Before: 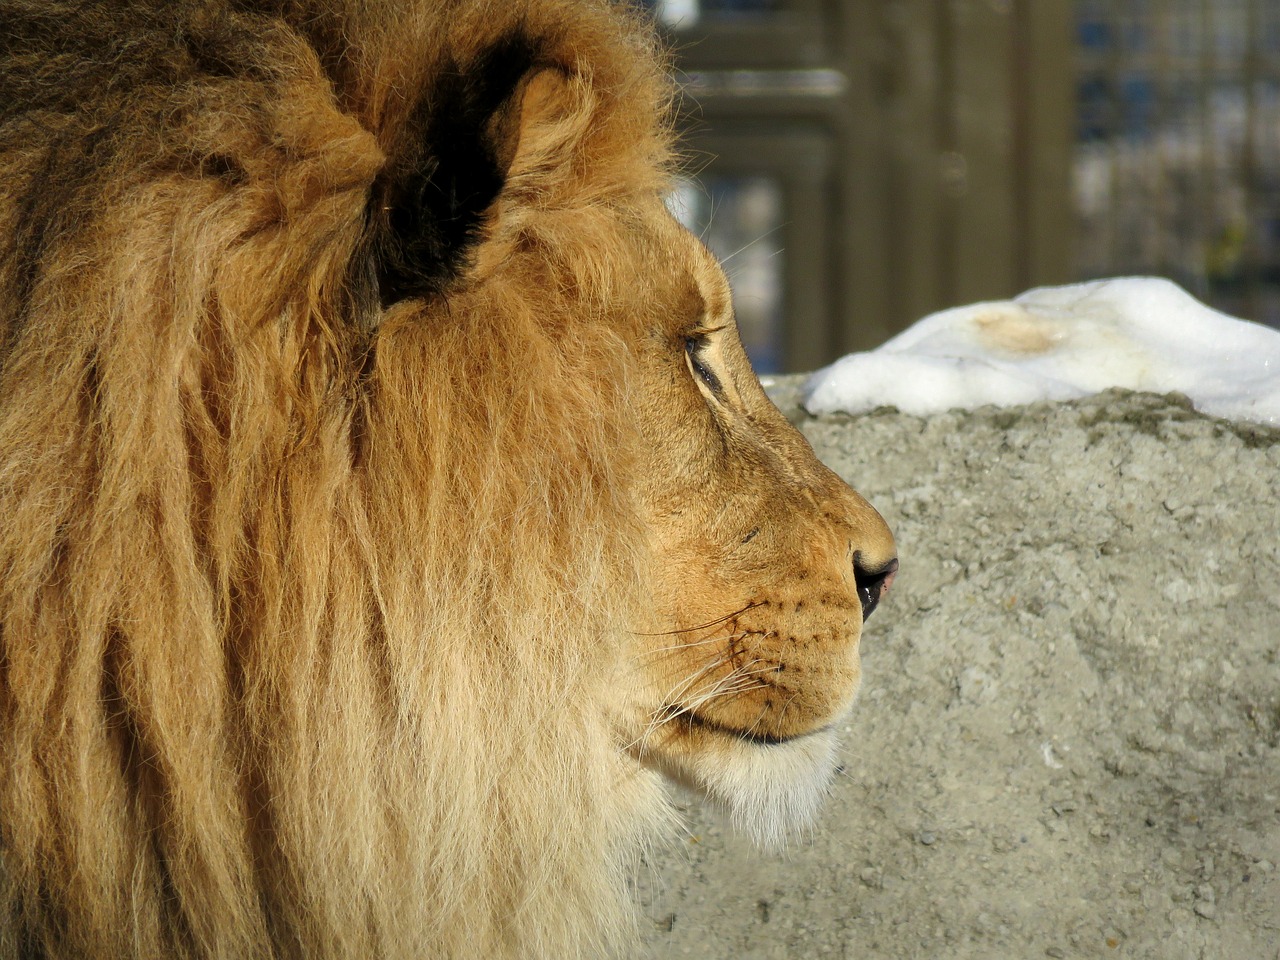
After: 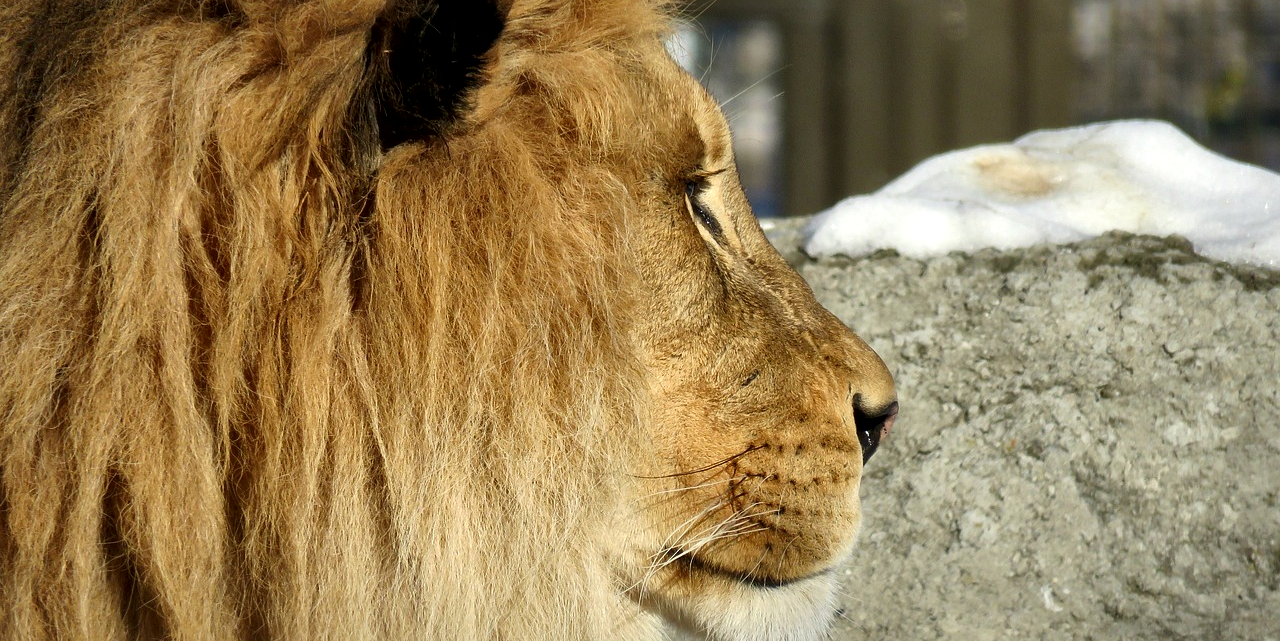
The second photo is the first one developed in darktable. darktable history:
crop: top 16.431%, bottom 16.768%
local contrast: mode bilateral grid, contrast 24, coarseness 61, detail 151%, midtone range 0.2
